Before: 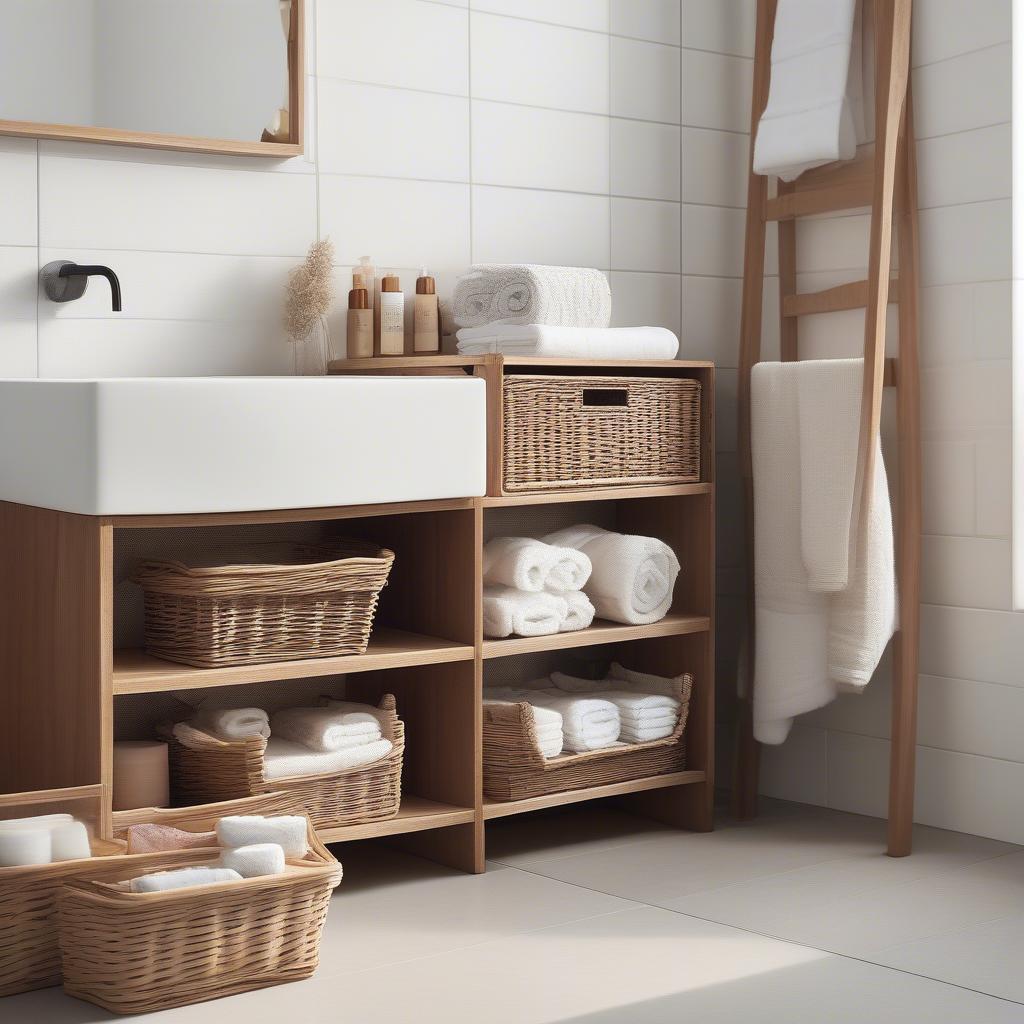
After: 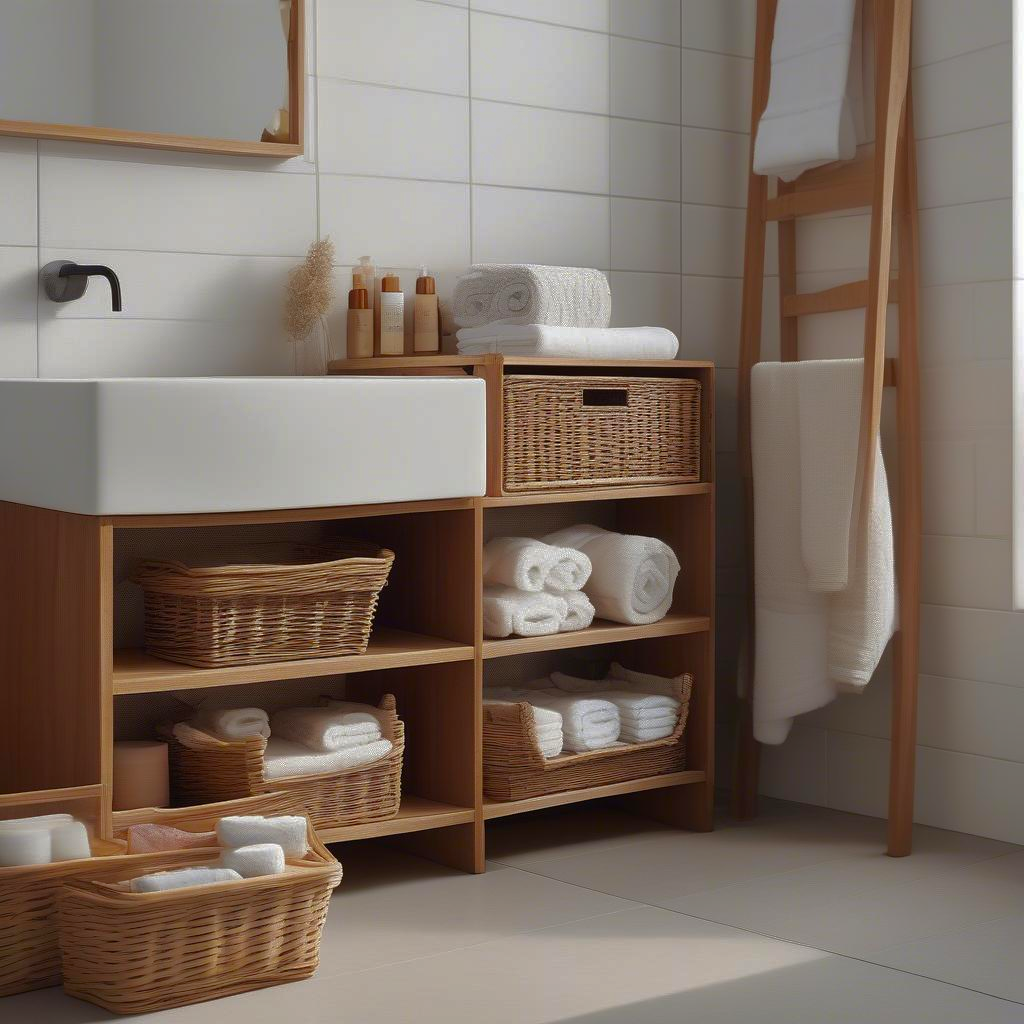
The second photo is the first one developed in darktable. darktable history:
contrast brightness saturation: saturation 0.5
base curve: curves: ch0 [(0, 0) (0.841, 0.609) (1, 1)]
